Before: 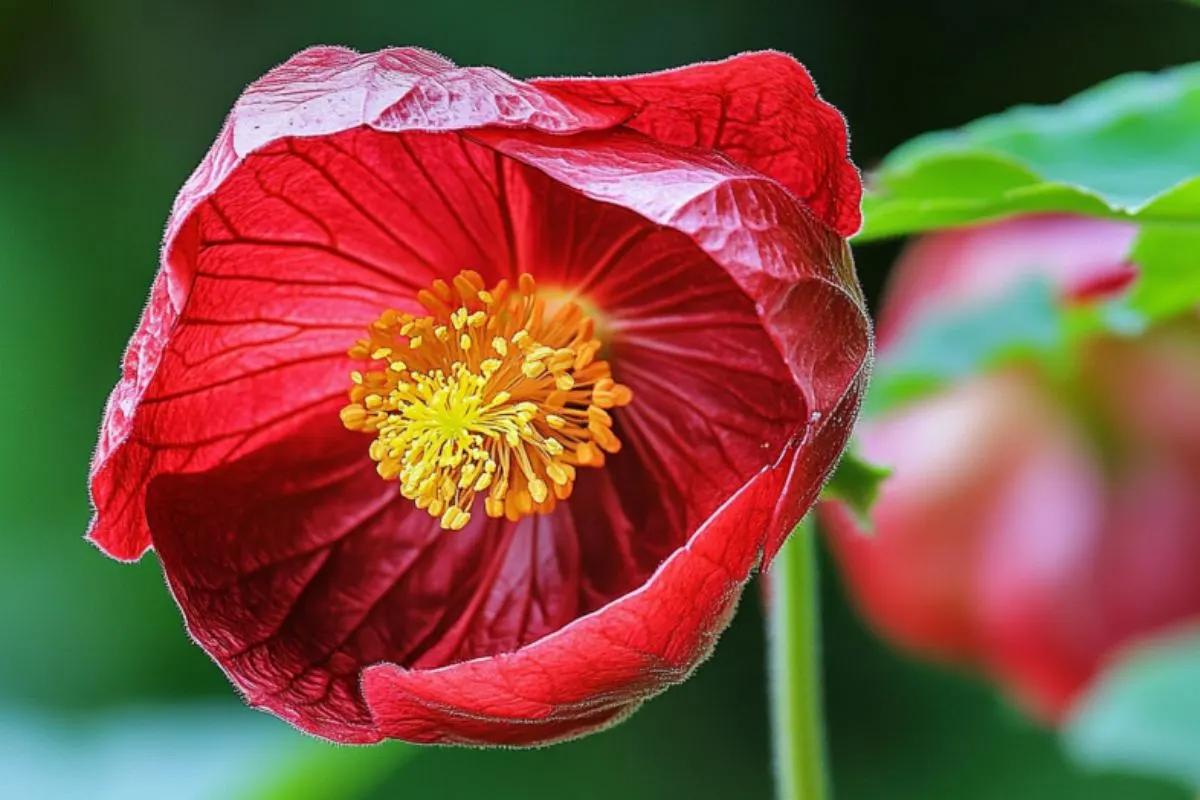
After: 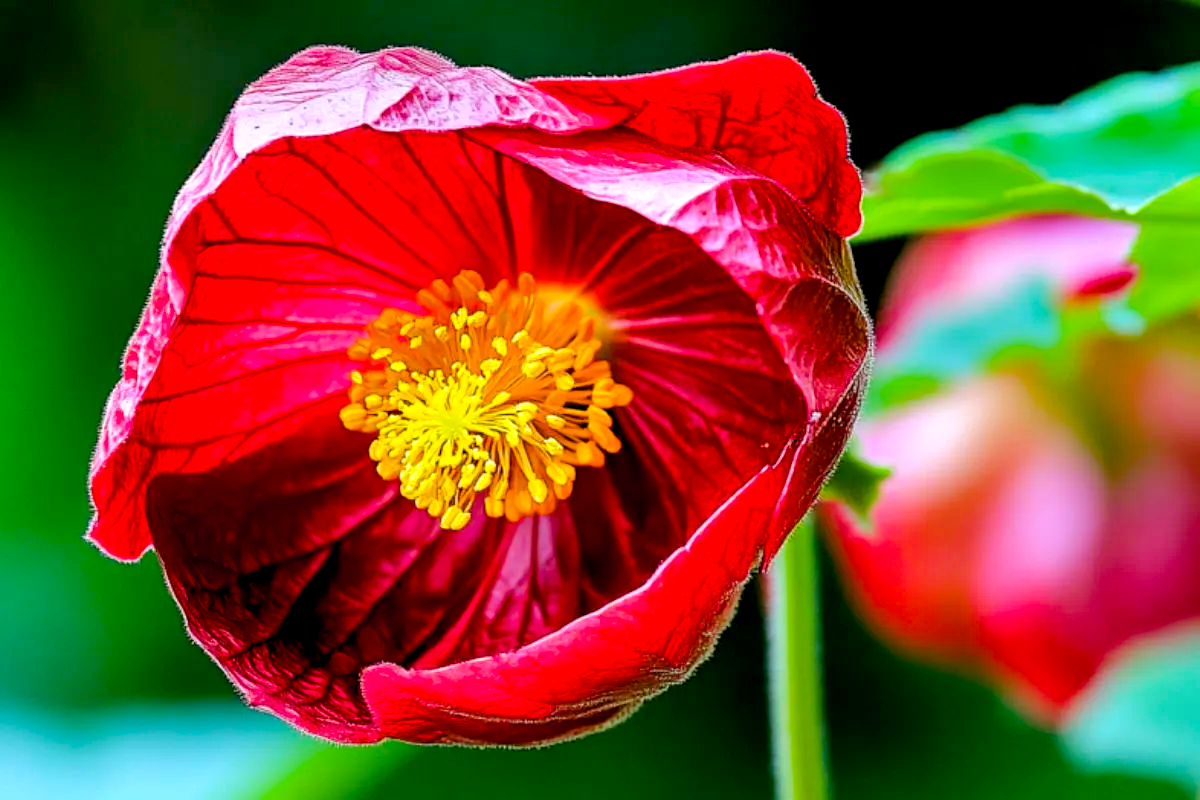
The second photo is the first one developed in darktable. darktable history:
tone equalizer: -8 EV -0.428 EV, -7 EV -0.408 EV, -6 EV -0.331 EV, -5 EV -0.214 EV, -3 EV 0.199 EV, -2 EV 0.349 EV, -1 EV 0.405 EV, +0 EV 0.401 EV, edges refinement/feathering 500, mask exposure compensation -1.57 EV, preserve details no
color balance rgb: shadows lift › chroma 0.817%, shadows lift › hue 112.01°, global offset › luminance -1.022%, perceptual saturation grading › global saturation 30.544%, perceptual brilliance grading › mid-tones 10.696%, perceptual brilliance grading › shadows 14.371%, global vibrance 20%
